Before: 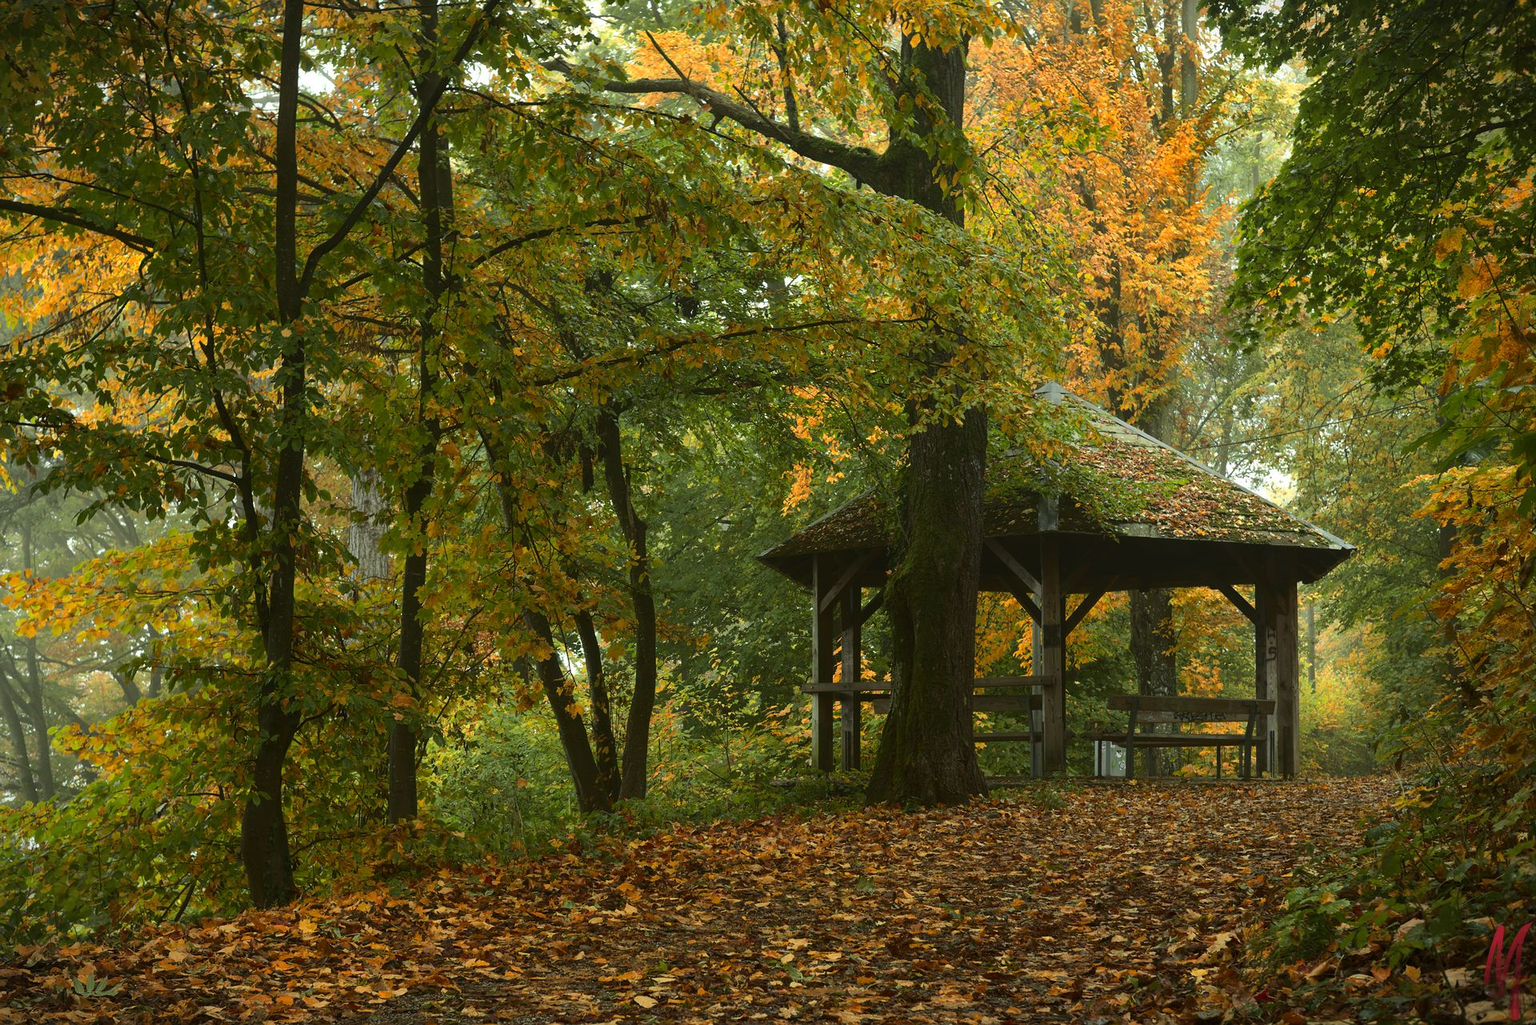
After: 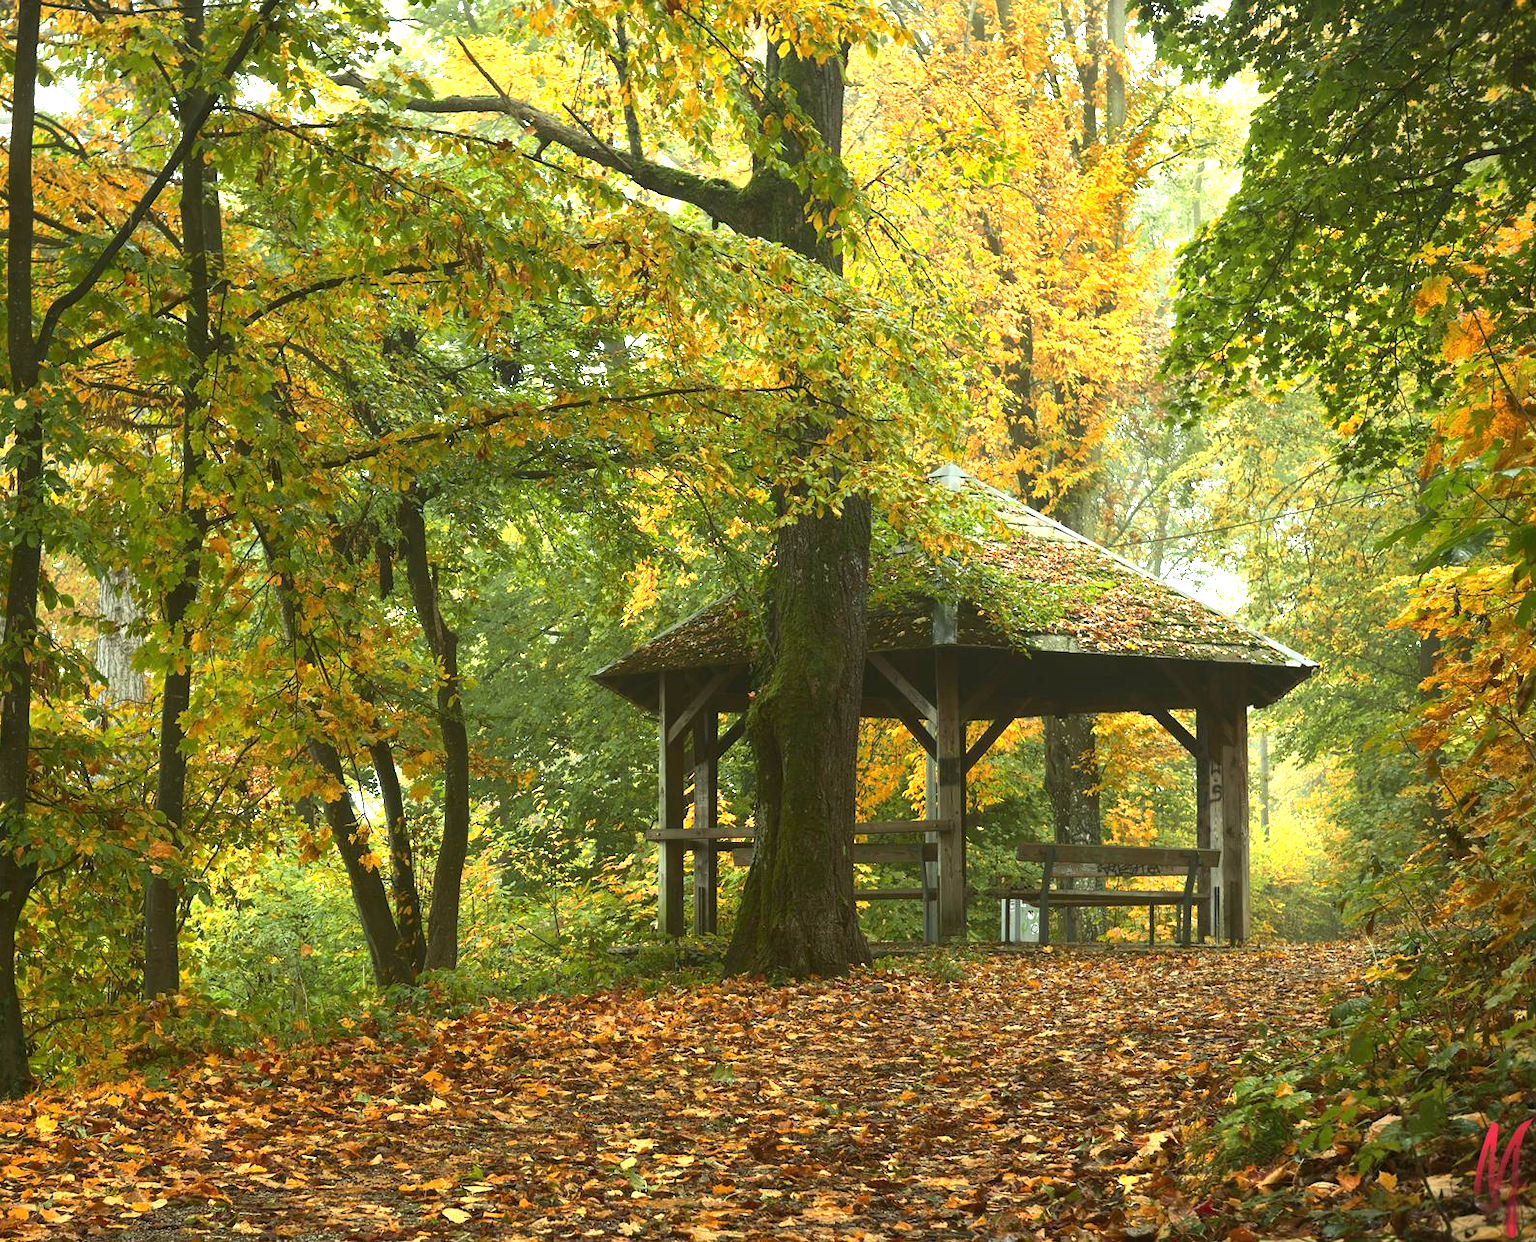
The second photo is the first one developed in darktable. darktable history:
exposure: black level correction 0, exposure 0.7 EV, compensate exposure bias true, compensate highlight preservation false
crop: left 17.582%, bottom 0.031%
